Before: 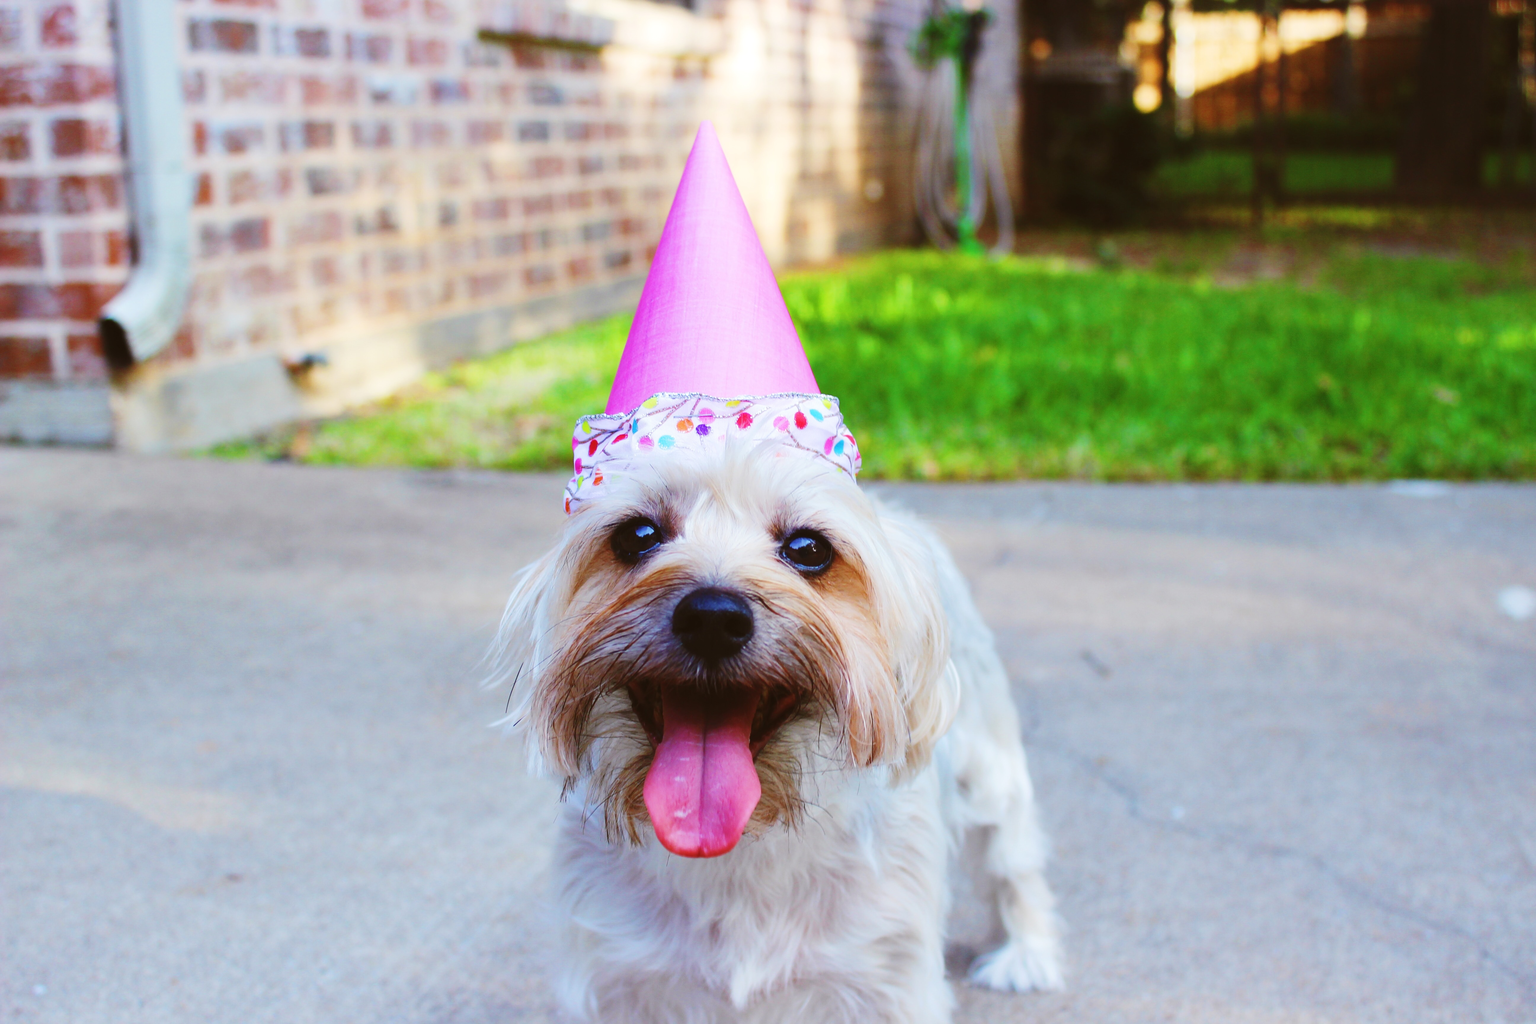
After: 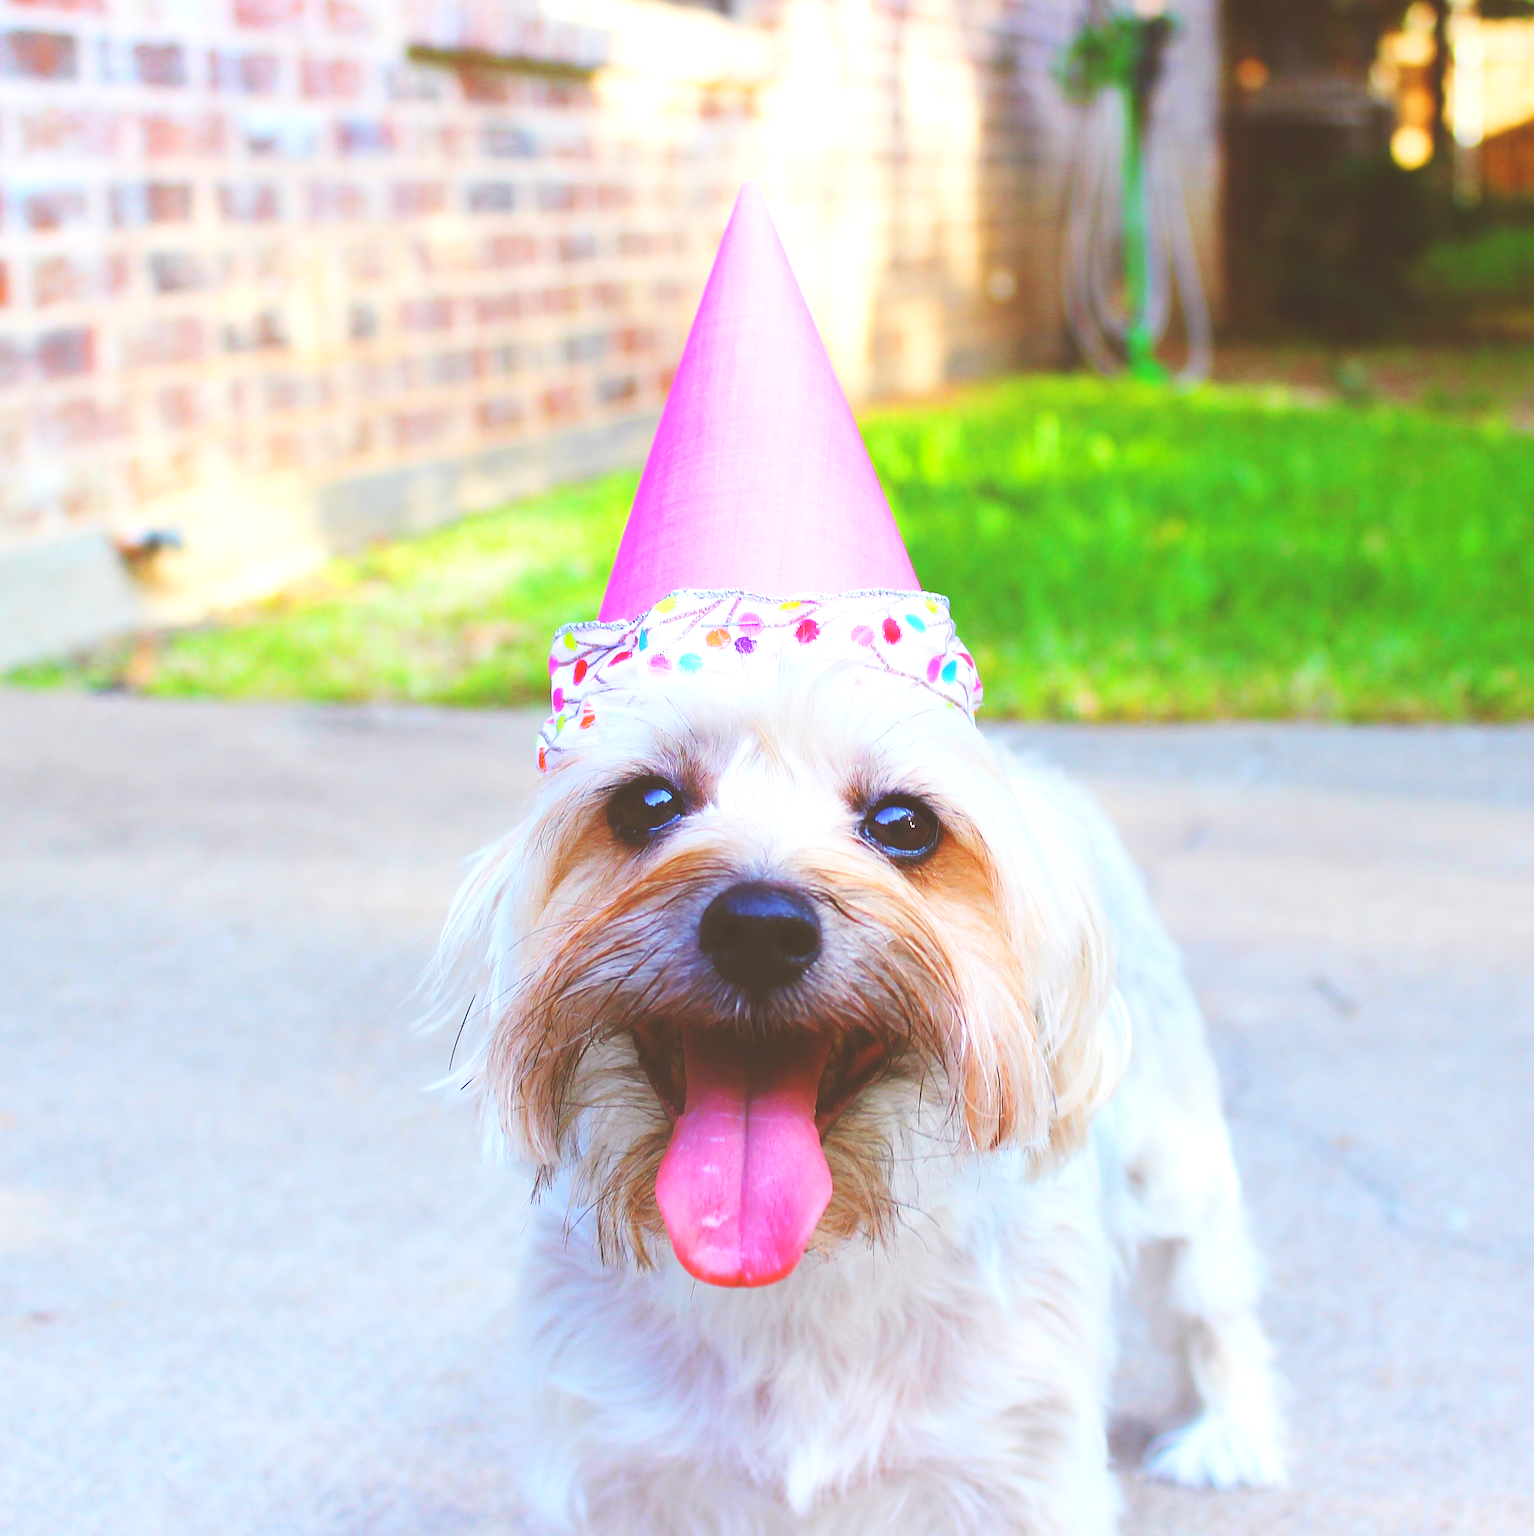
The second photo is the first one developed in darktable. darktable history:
local contrast: detail 72%
crop and rotate: left 13.463%, right 19.934%
exposure: exposure 0.603 EV, compensate highlight preservation false
sharpen: on, module defaults
